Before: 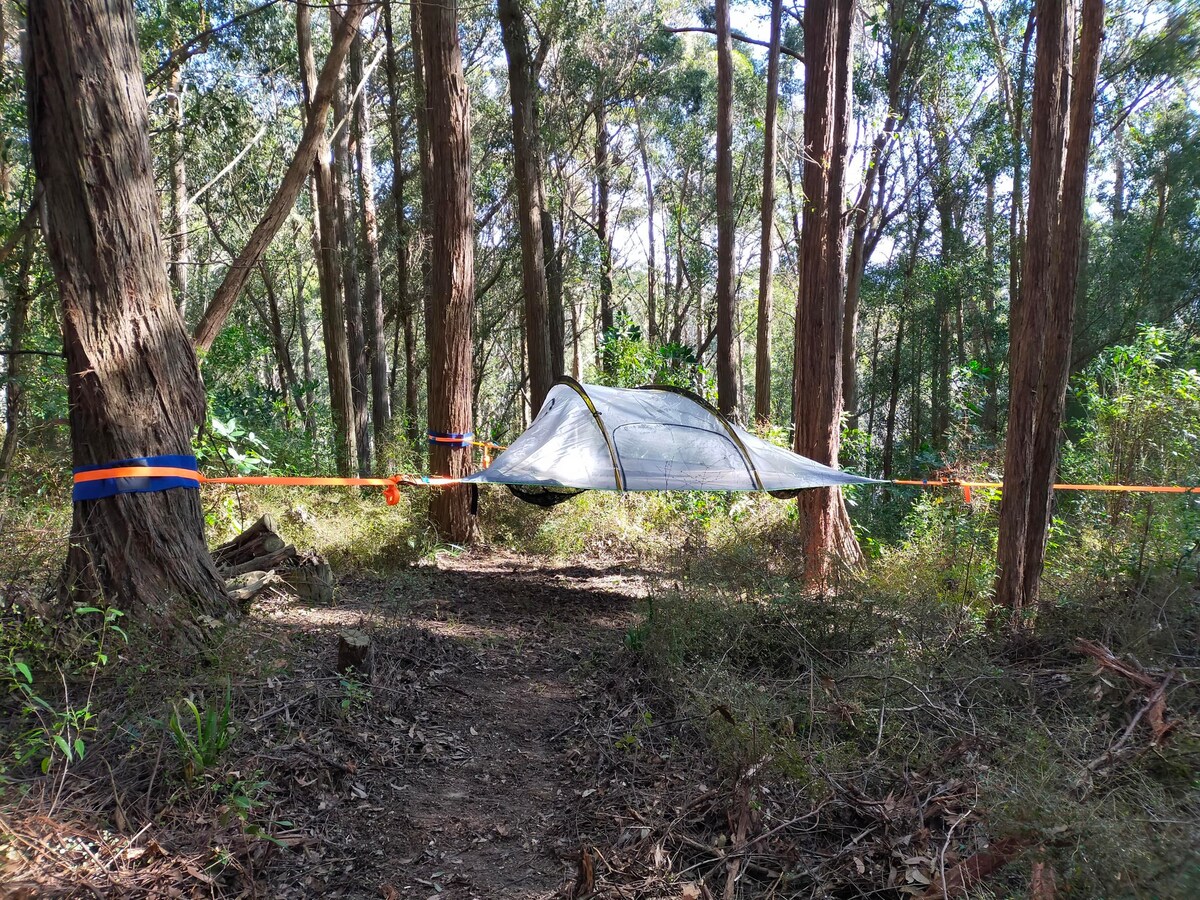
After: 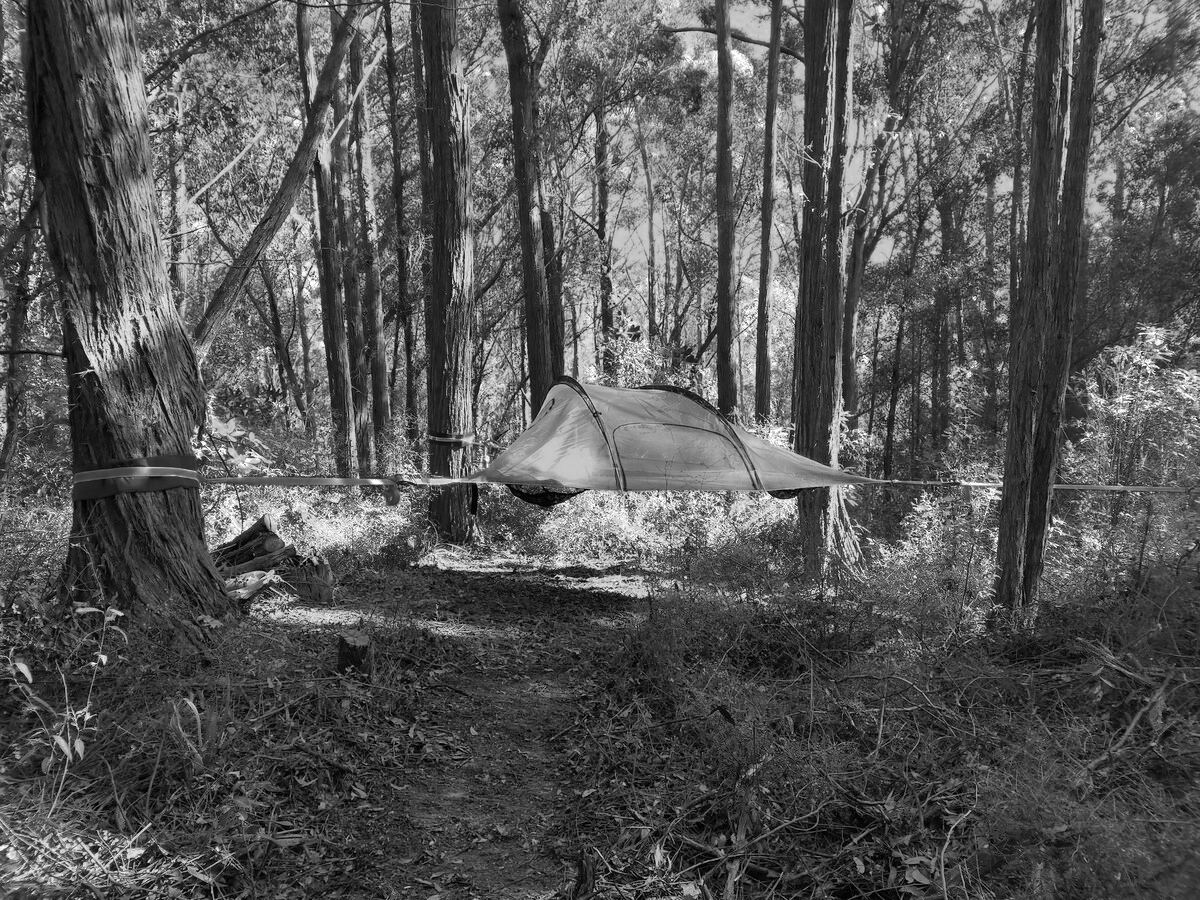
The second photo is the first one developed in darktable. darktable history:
color zones: curves: ch0 [(0.002, 0.429) (0.121, 0.212) (0.198, 0.113) (0.276, 0.344) (0.331, 0.541) (0.41, 0.56) (0.482, 0.289) (0.619, 0.227) (0.721, 0.18) (0.821, 0.435) (0.928, 0.555) (1, 0.587)]; ch1 [(0, 0) (0.143, 0) (0.286, 0) (0.429, 0) (0.571, 0) (0.714, 0) (0.857, 0)]
white balance: red 0.926, green 1.003, blue 1.133
